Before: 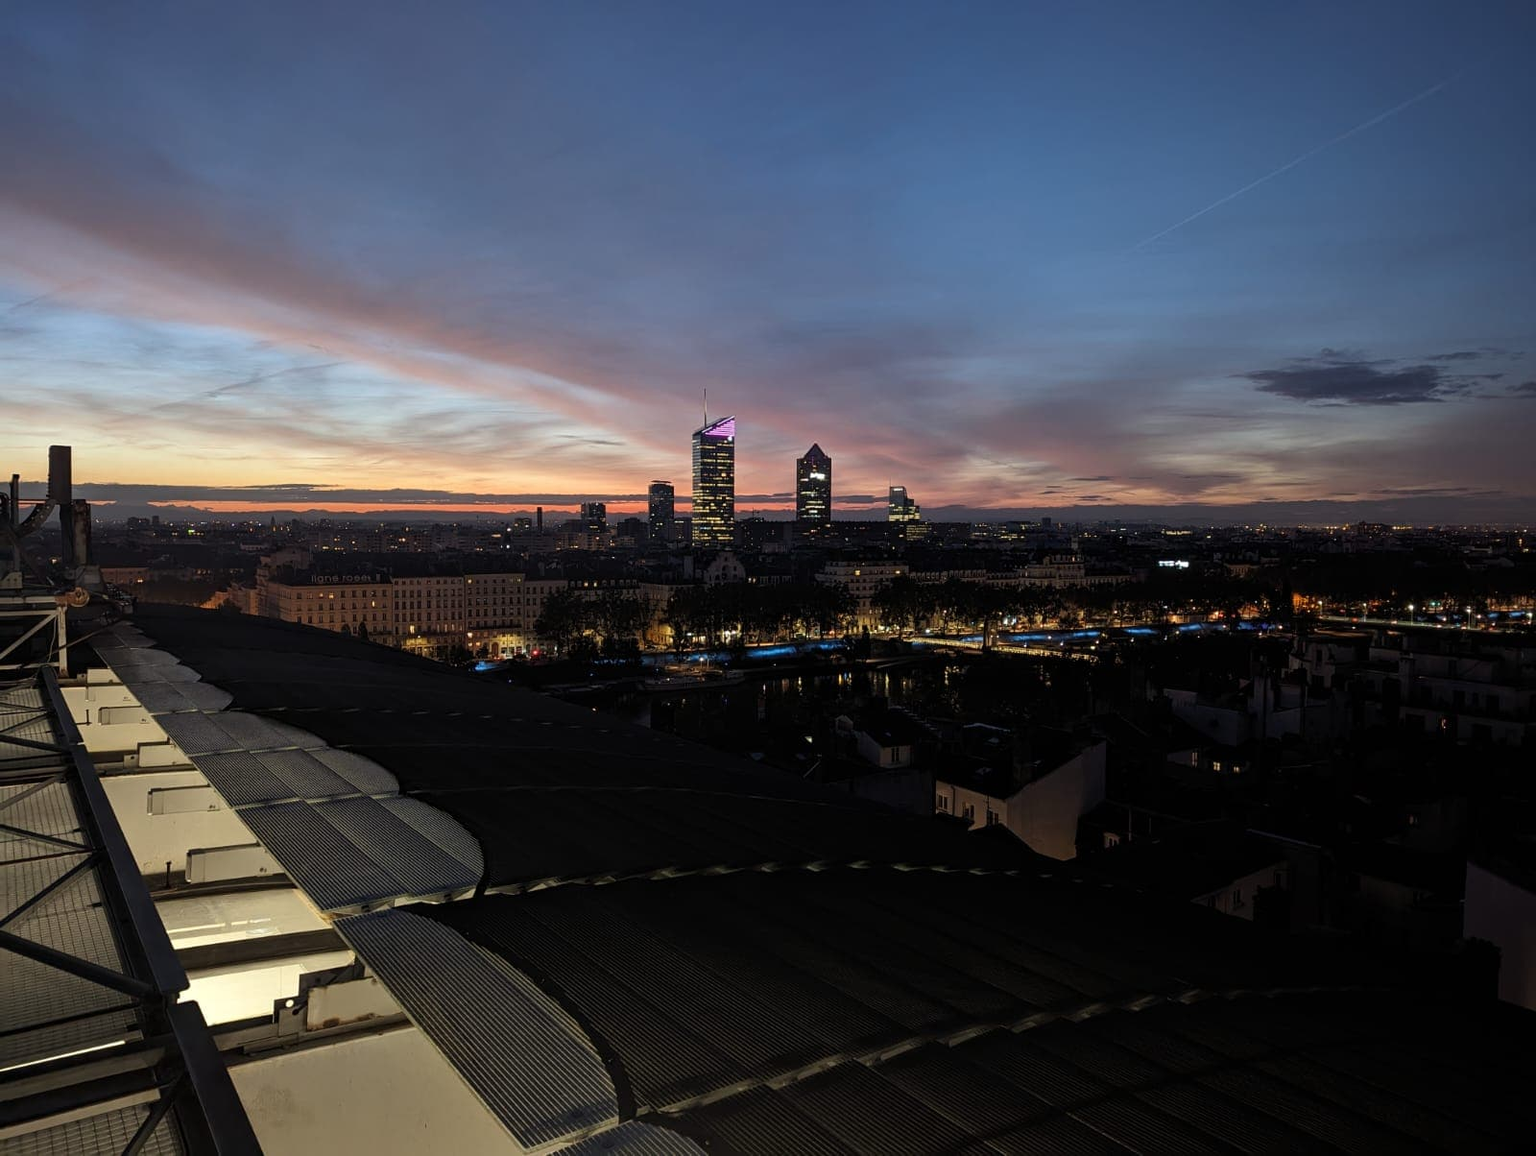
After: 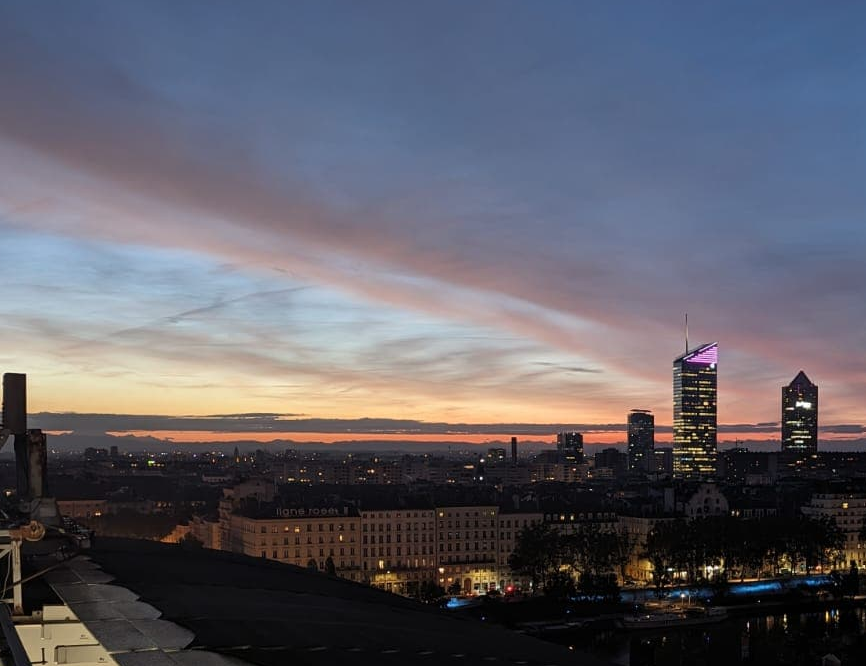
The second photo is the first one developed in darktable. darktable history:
crop and rotate: left 3.023%, top 7.704%, right 42.82%, bottom 36.958%
